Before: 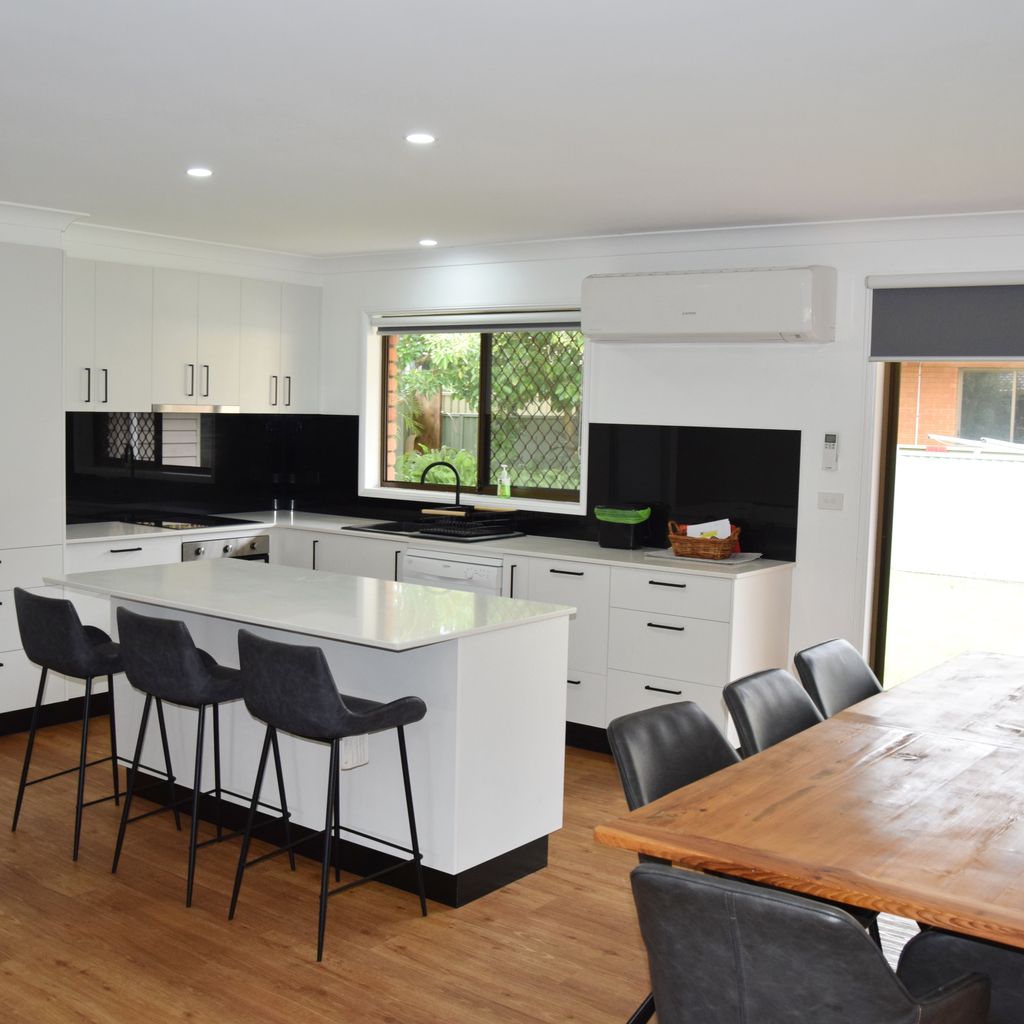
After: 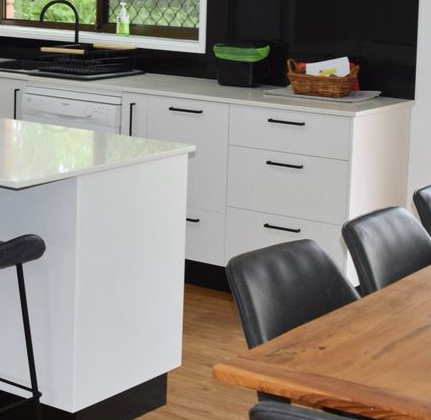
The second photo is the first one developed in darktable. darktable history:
tone equalizer: -7 EV 0.13 EV, smoothing diameter 25%, edges refinement/feathering 10, preserve details guided filter
white balance: red 0.988, blue 1.017
crop: left 37.221%, top 45.169%, right 20.63%, bottom 13.777%
